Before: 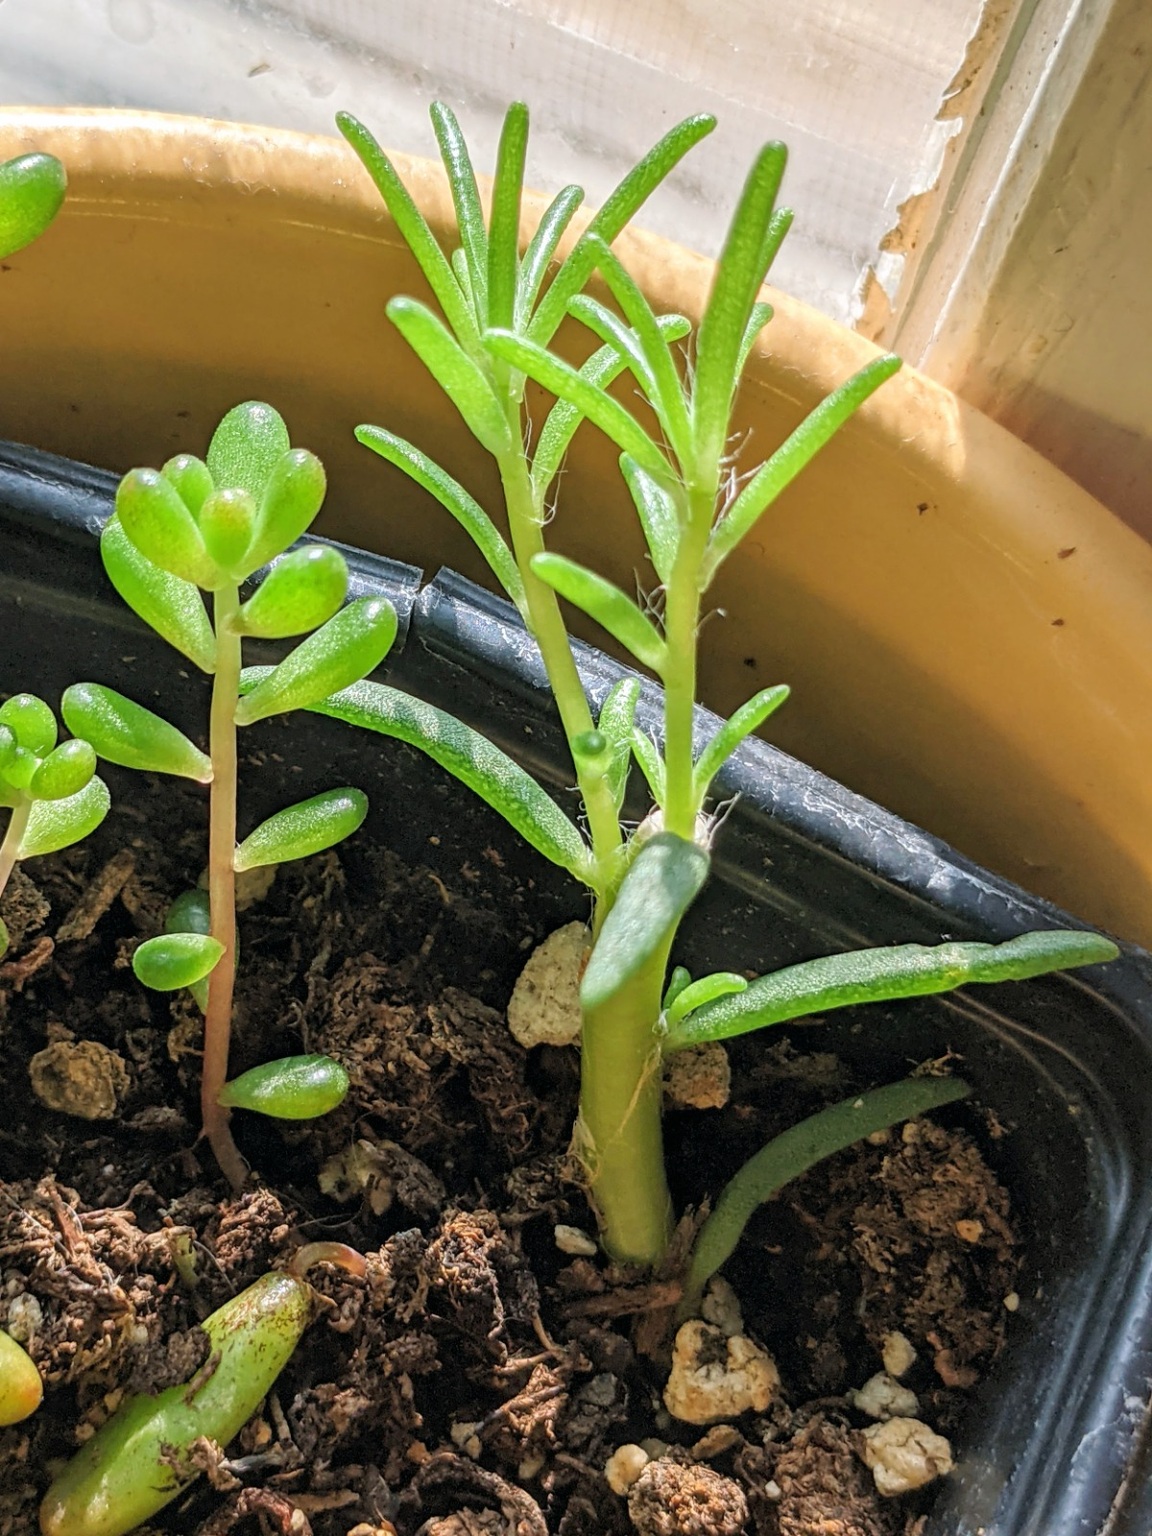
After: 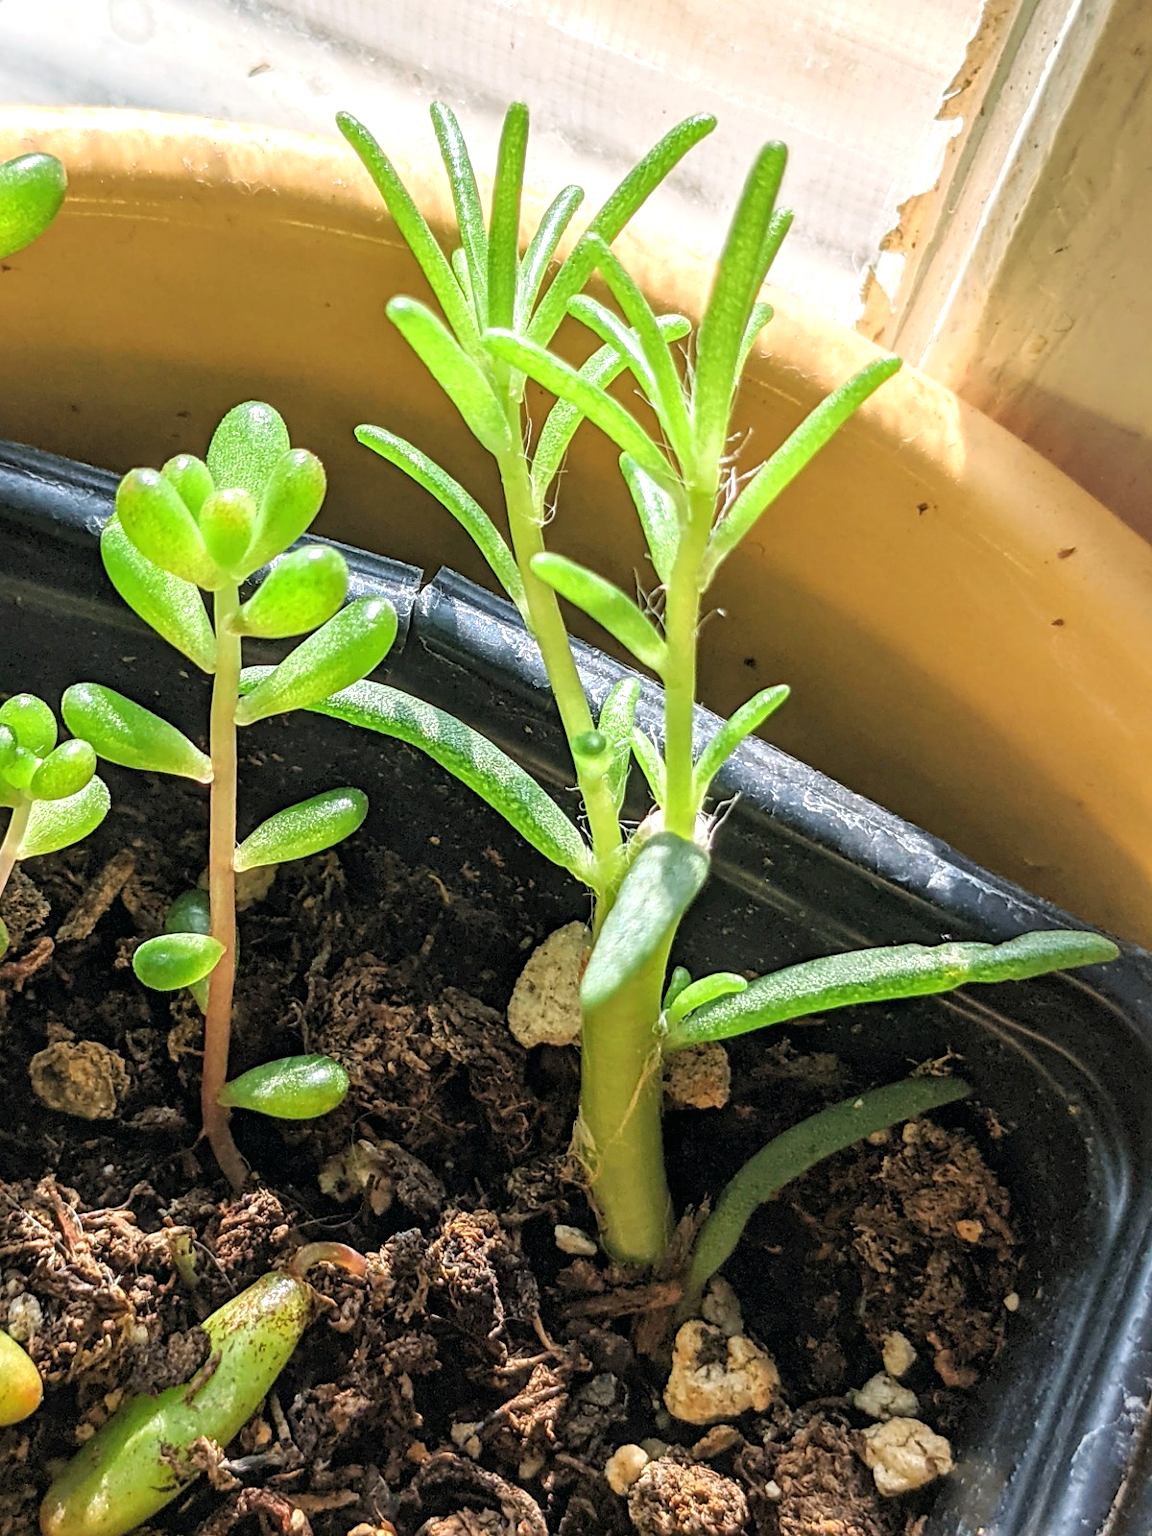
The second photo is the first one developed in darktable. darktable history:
tone equalizer: -8 EV -0.397 EV, -7 EV -0.42 EV, -6 EV -0.3 EV, -5 EV -0.207 EV, -3 EV 0.198 EV, -2 EV 0.344 EV, -1 EV 0.403 EV, +0 EV 0.447 EV, smoothing diameter 24.82%, edges refinement/feathering 12.52, preserve details guided filter
sharpen: amount 0.202
